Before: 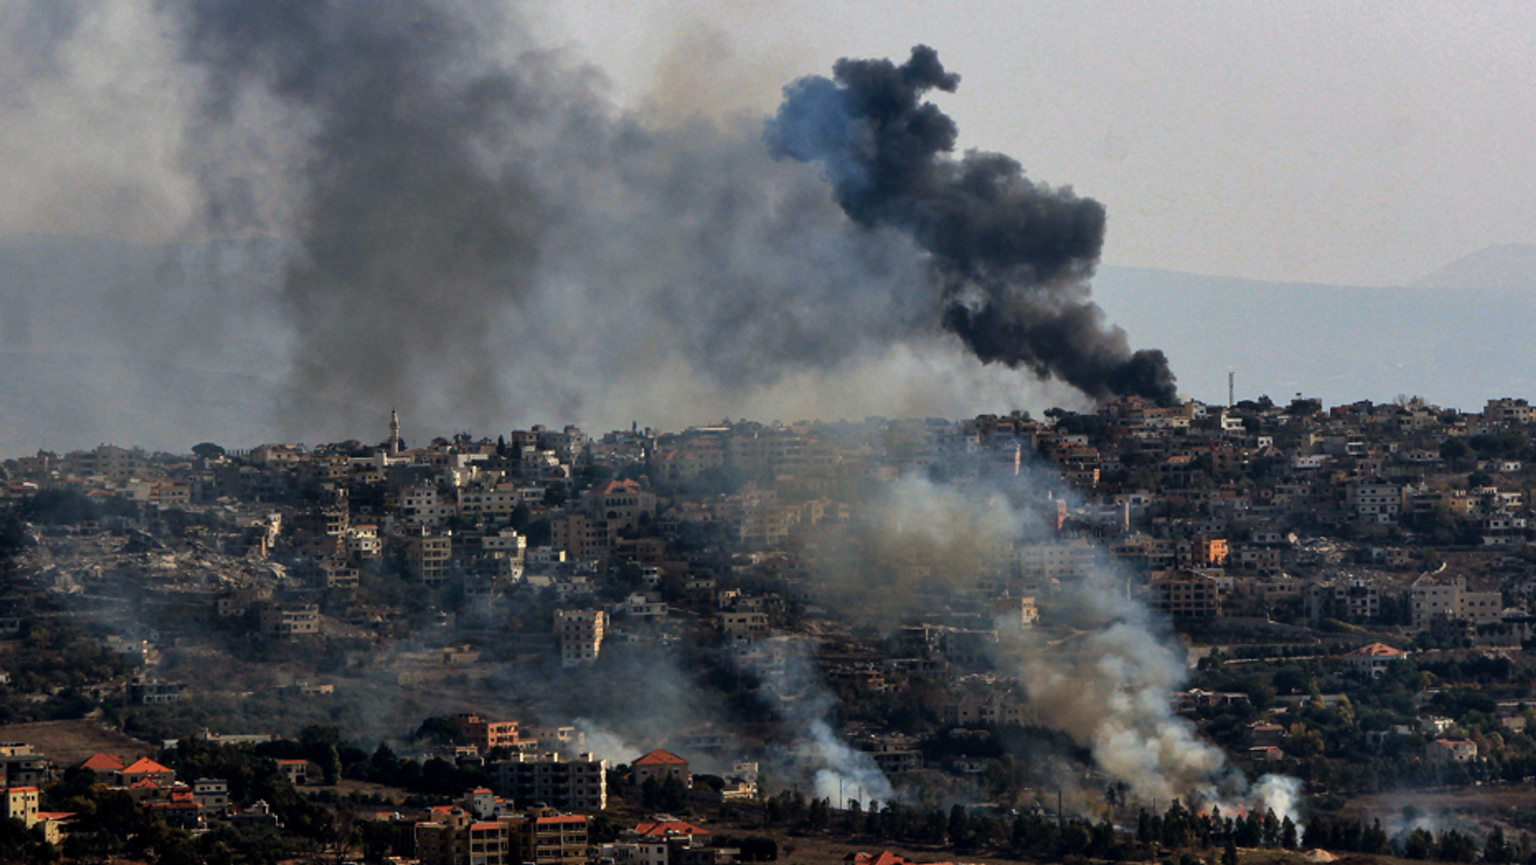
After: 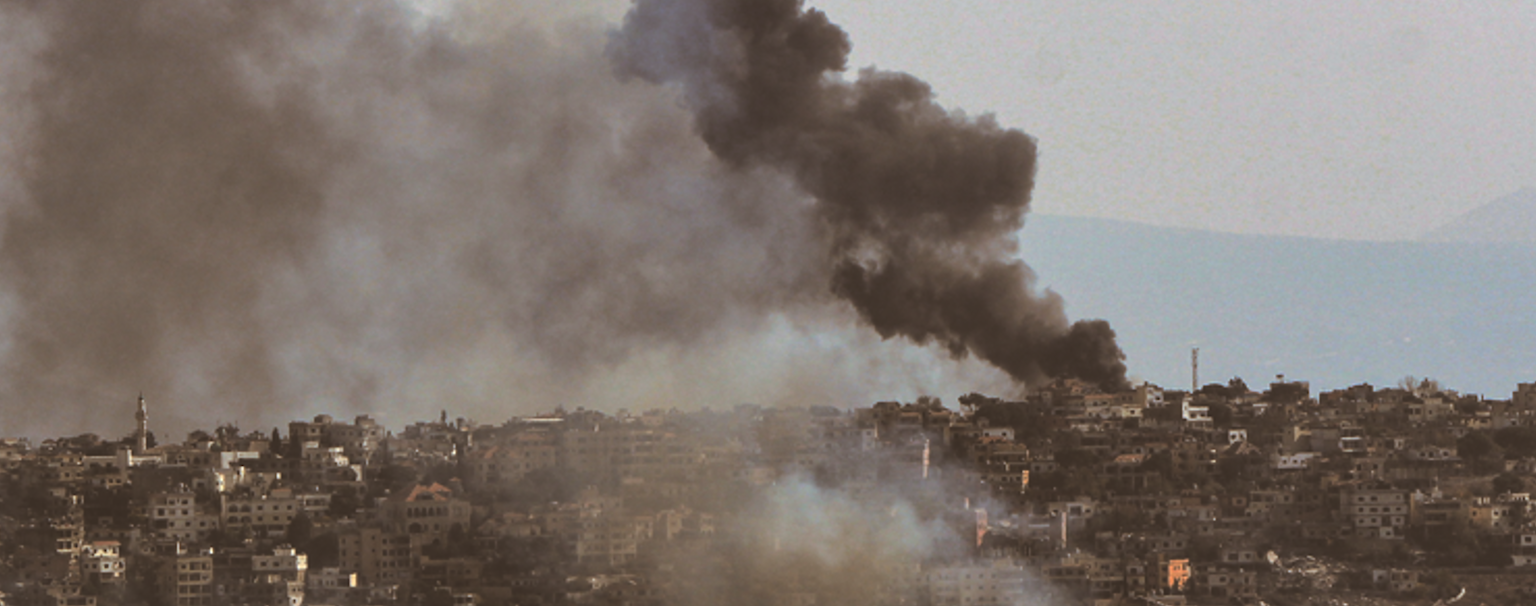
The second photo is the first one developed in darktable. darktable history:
exposure: black level correction -0.023, exposure -0.039 EV, compensate highlight preservation false
split-toning: shadows › hue 32.4°, shadows › saturation 0.51, highlights › hue 180°, highlights › saturation 0, balance -60.17, compress 55.19%
crop: left 18.38%, top 11.092%, right 2.134%, bottom 33.217%
